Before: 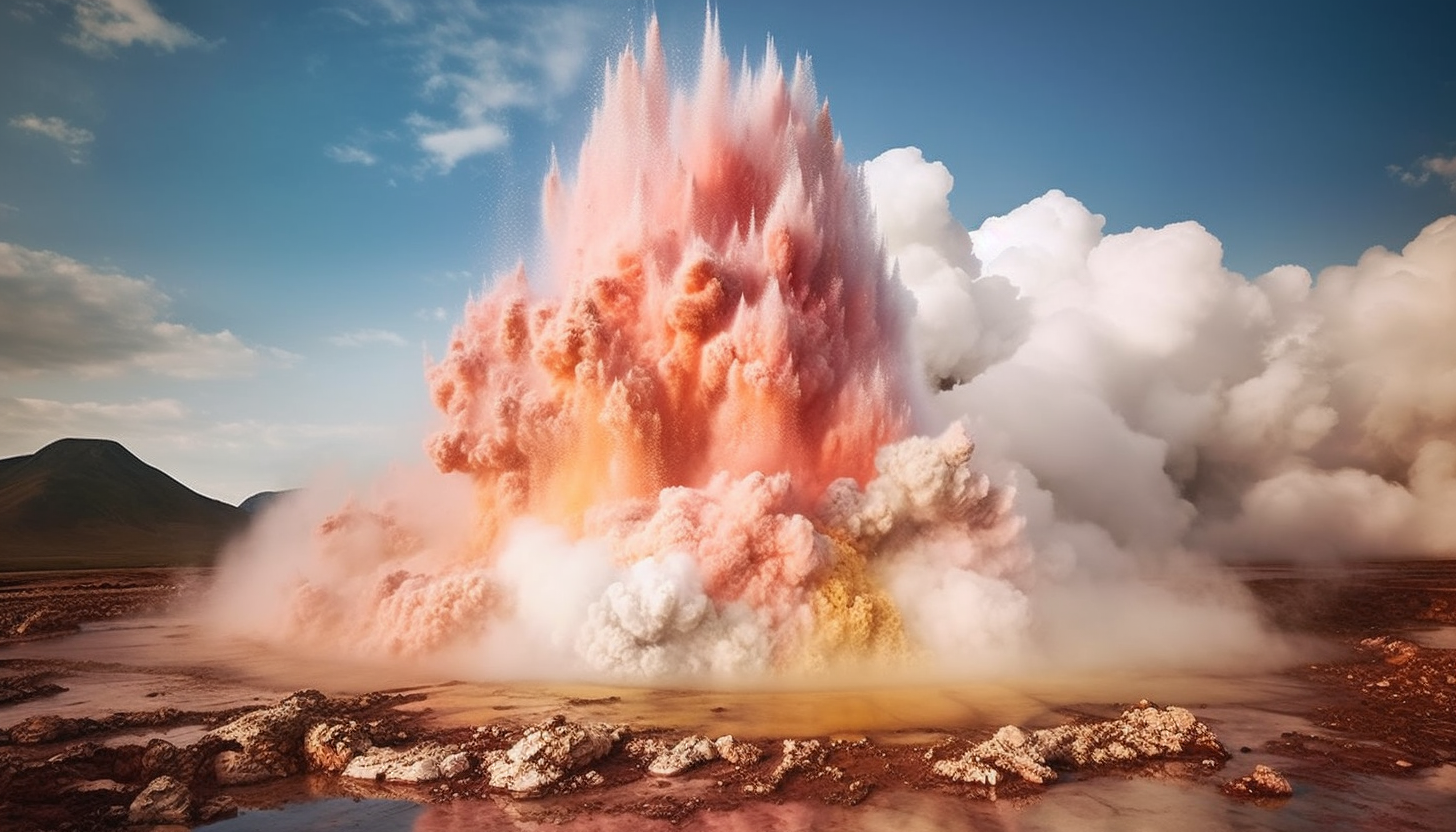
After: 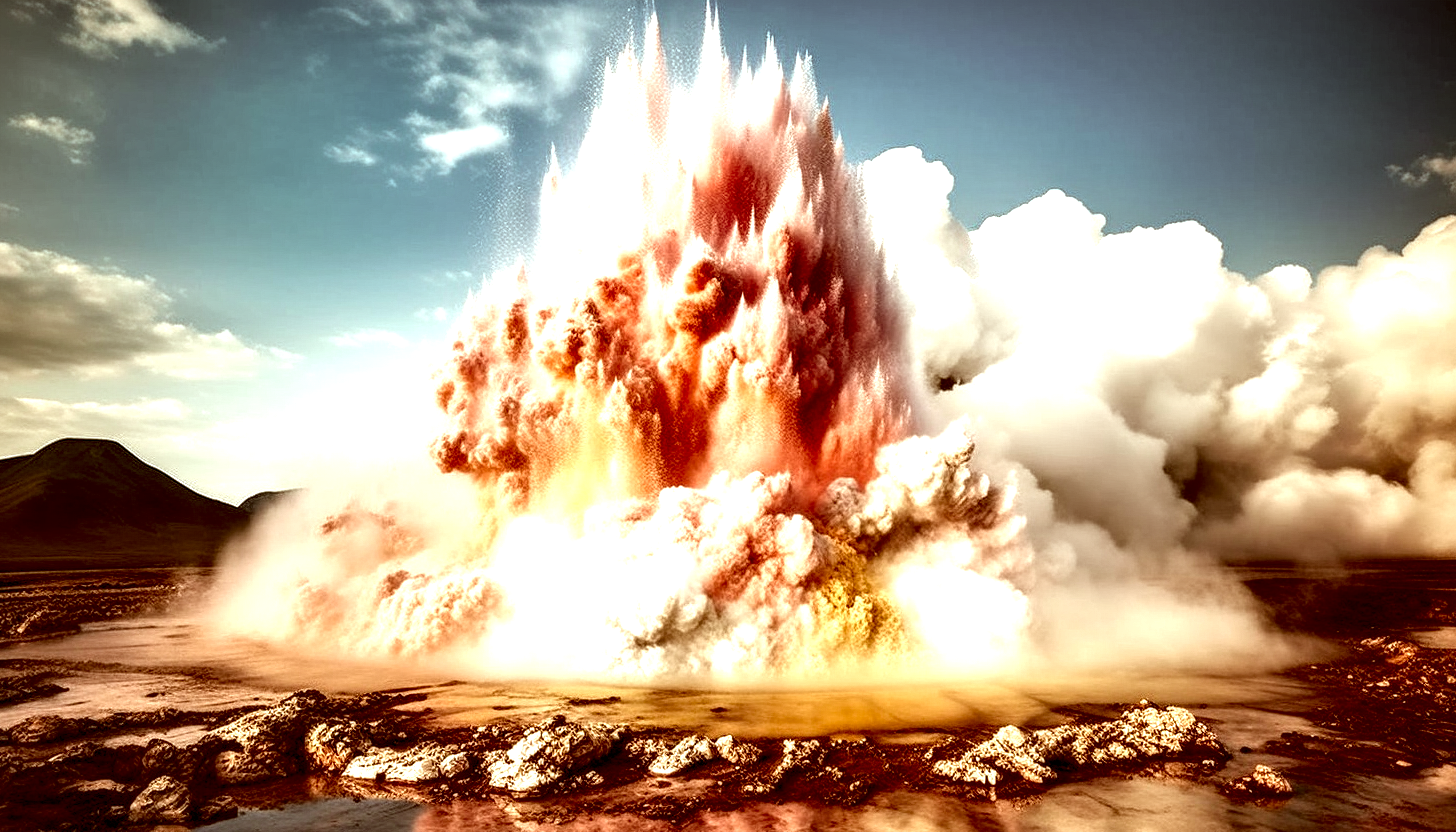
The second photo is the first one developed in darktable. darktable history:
local contrast: shadows 181%, detail 225%
color correction: highlights a* -6.29, highlights b* 9.18, shadows a* 10.08, shadows b* 23.24
exposure: exposure 0.655 EV, compensate highlight preservation false
